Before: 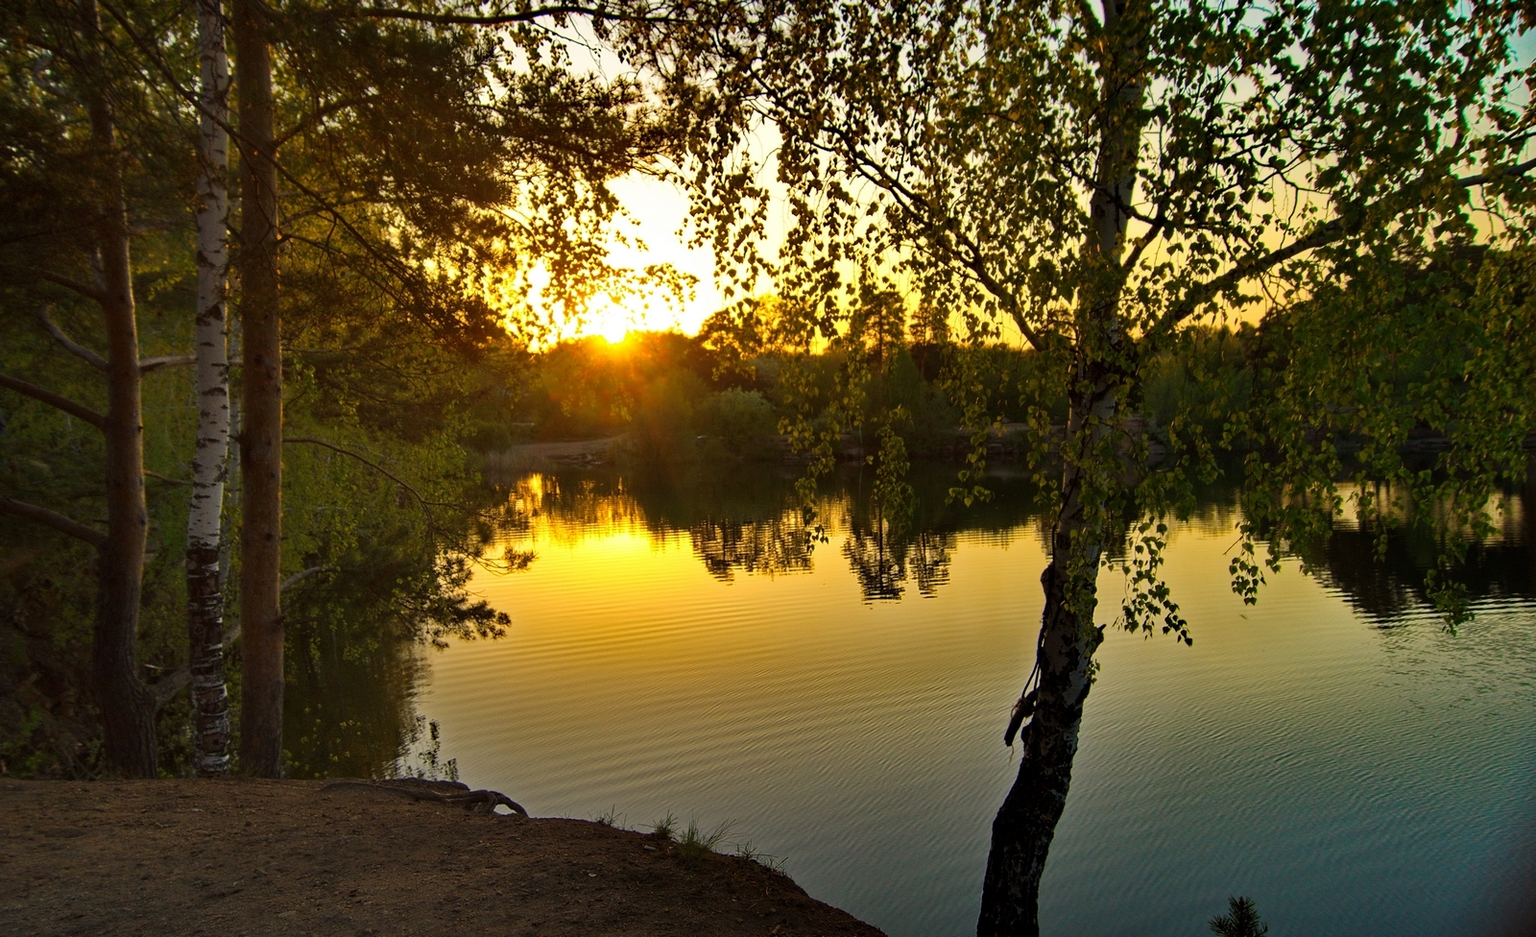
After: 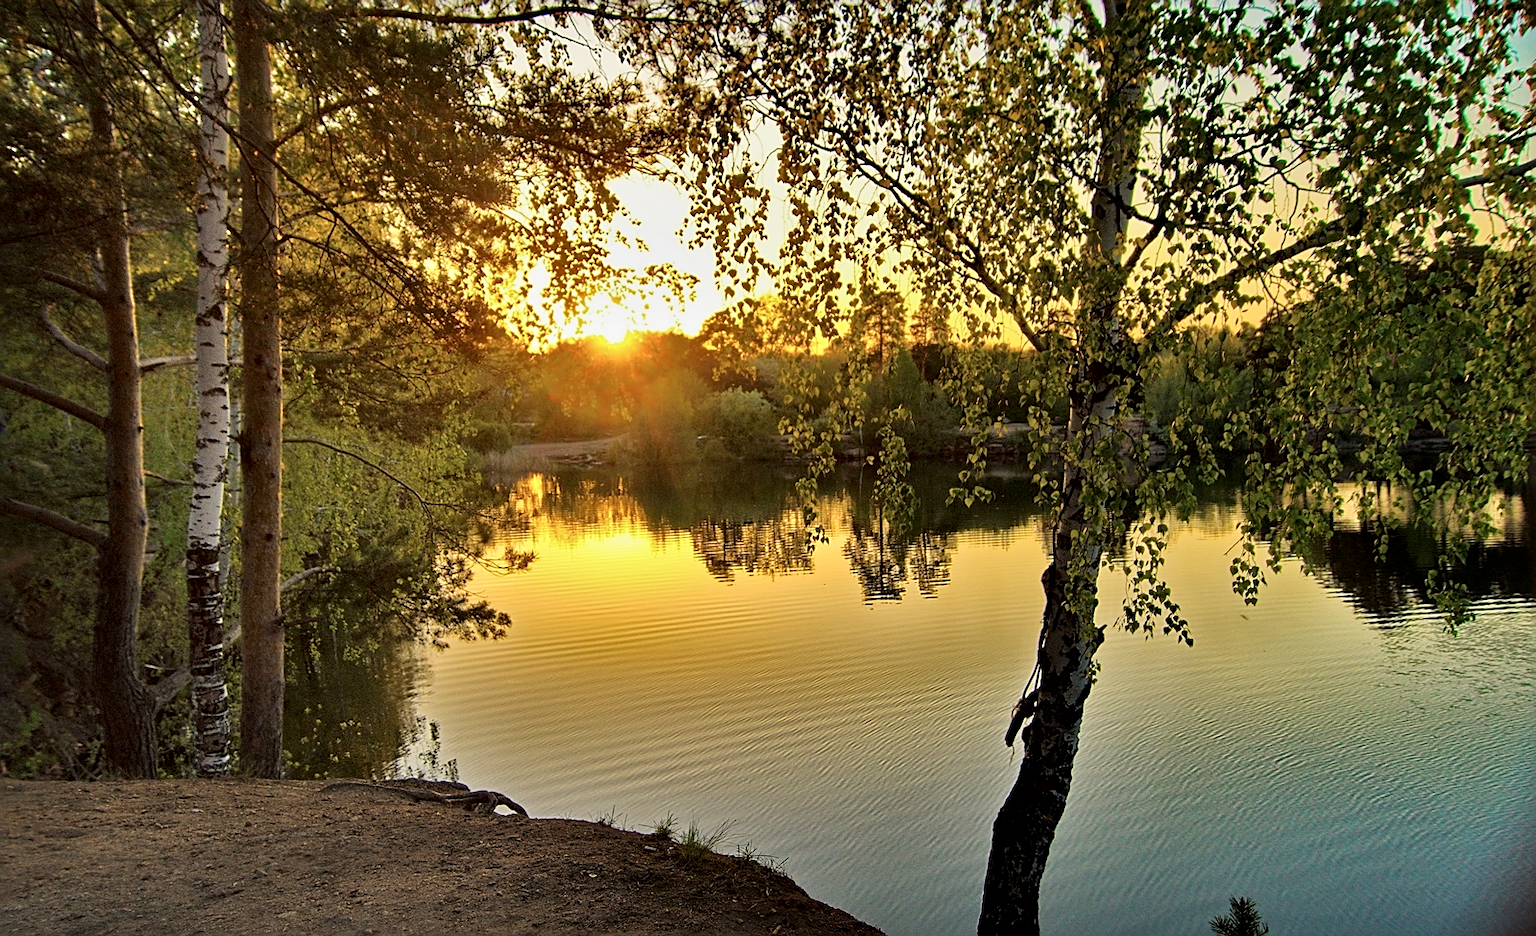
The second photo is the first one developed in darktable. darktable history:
color balance: contrast -15%
sharpen: on, module defaults
local contrast: mode bilateral grid, contrast 25, coarseness 60, detail 151%, midtone range 0.2
tone equalizer: -7 EV 0.15 EV, -6 EV 0.6 EV, -5 EV 1.15 EV, -4 EV 1.33 EV, -3 EV 1.15 EV, -2 EV 0.6 EV, -1 EV 0.15 EV, mask exposure compensation -0.5 EV
